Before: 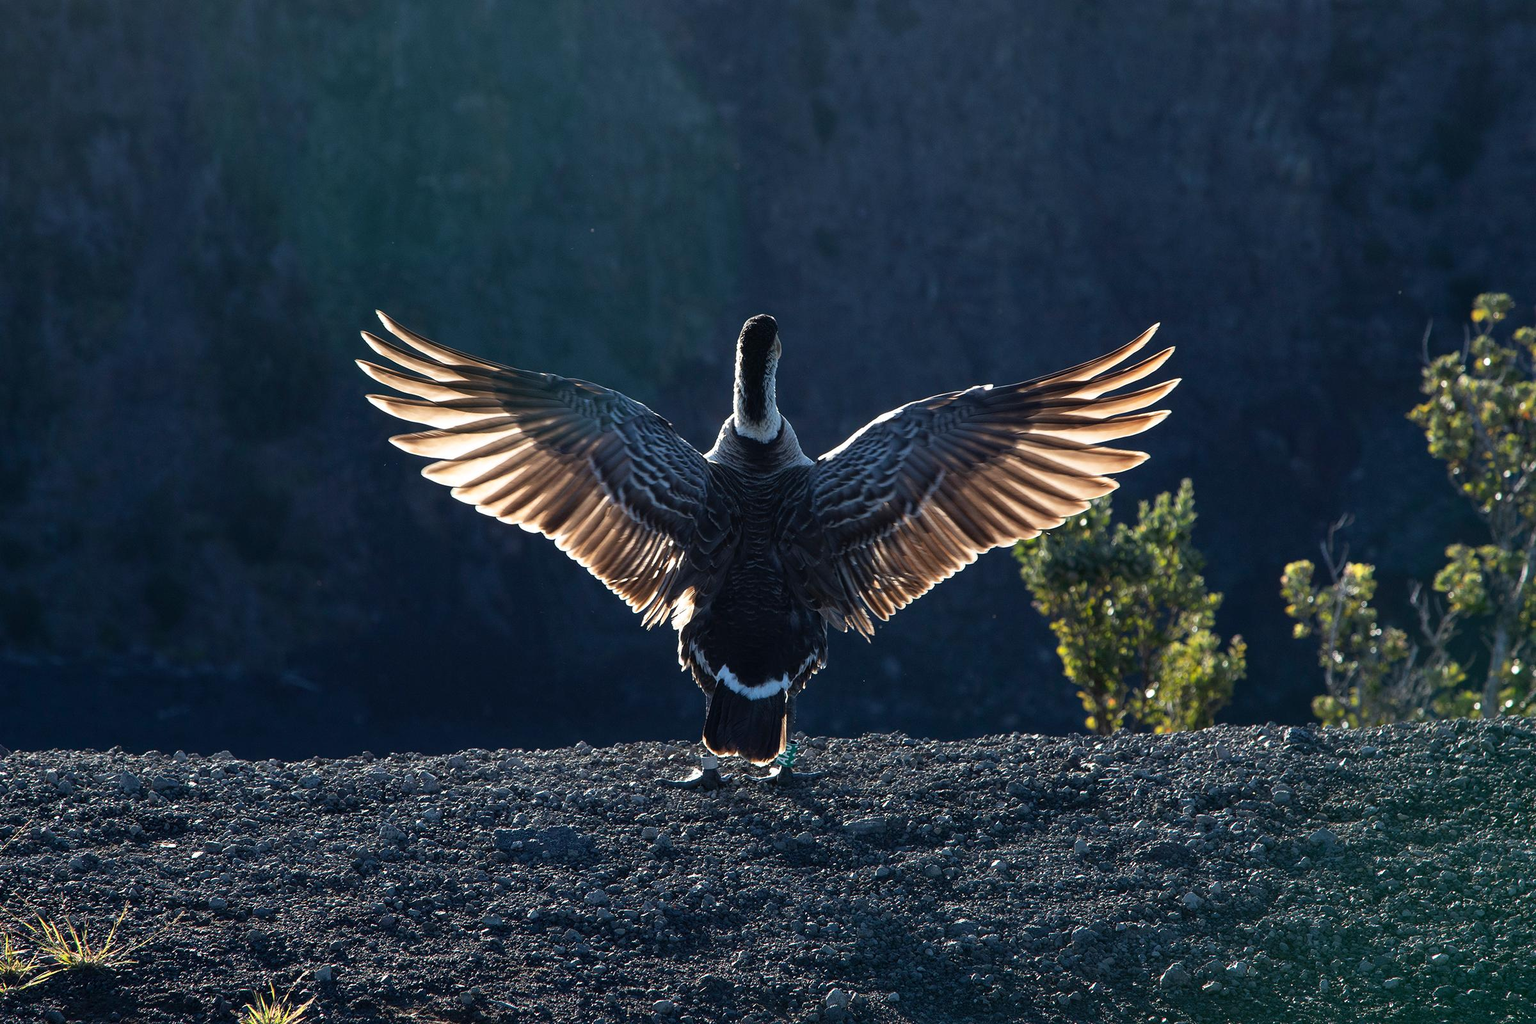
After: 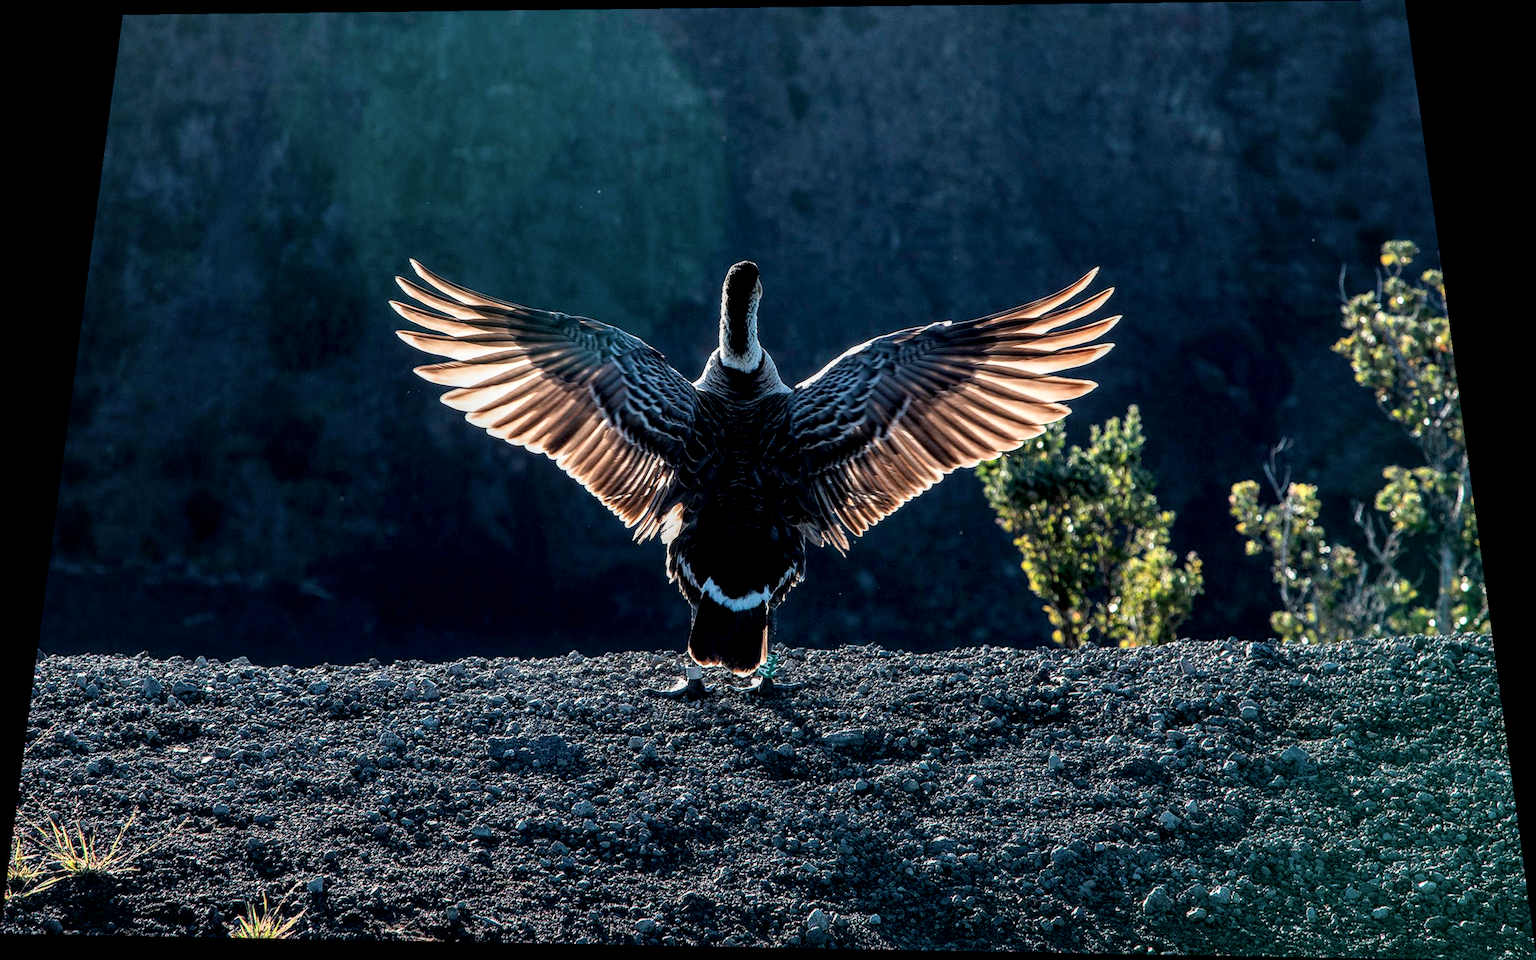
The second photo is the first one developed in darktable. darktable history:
tone equalizer: on, module defaults
filmic rgb: black relative exposure -16 EV, white relative exposure 4.97 EV, hardness 6.25
rotate and perspective: rotation 0.128°, lens shift (vertical) -0.181, lens shift (horizontal) -0.044, shear 0.001, automatic cropping off
exposure: black level correction 0.001, exposure 0.014 EV, compensate highlight preservation false
local contrast: highlights 79%, shadows 56%, detail 175%, midtone range 0.428
